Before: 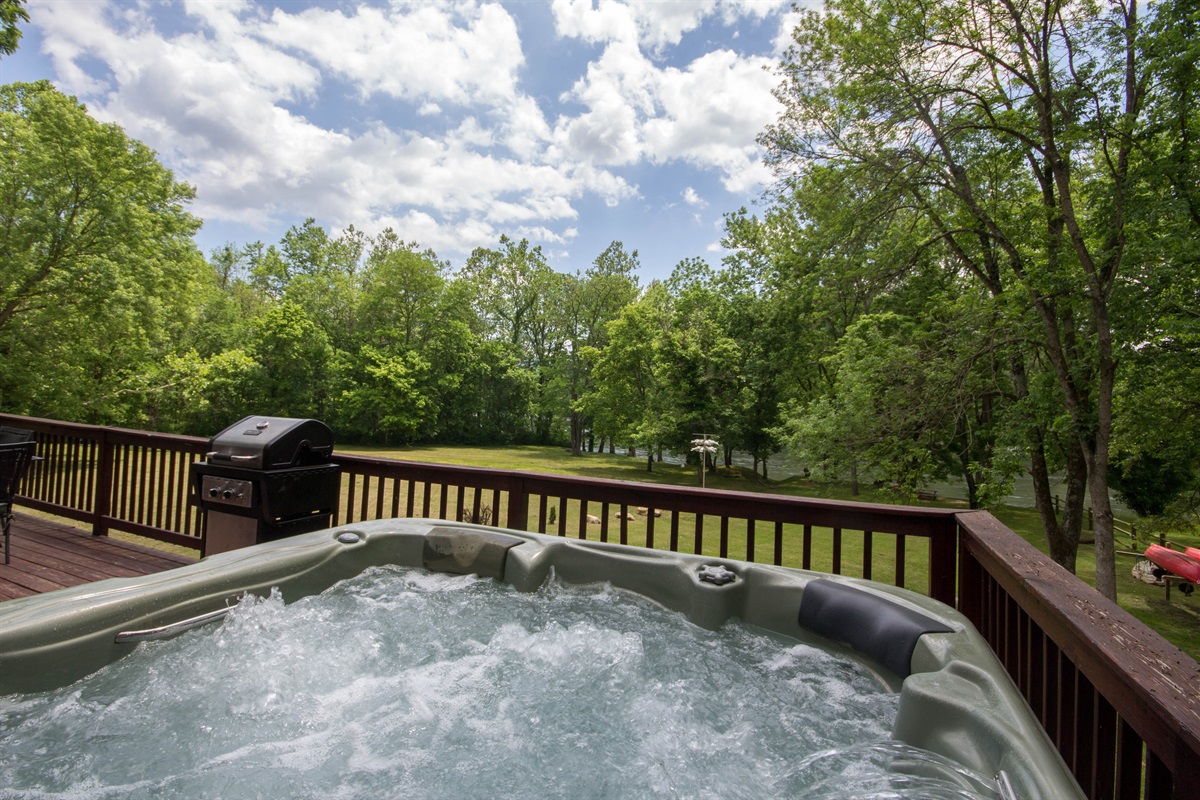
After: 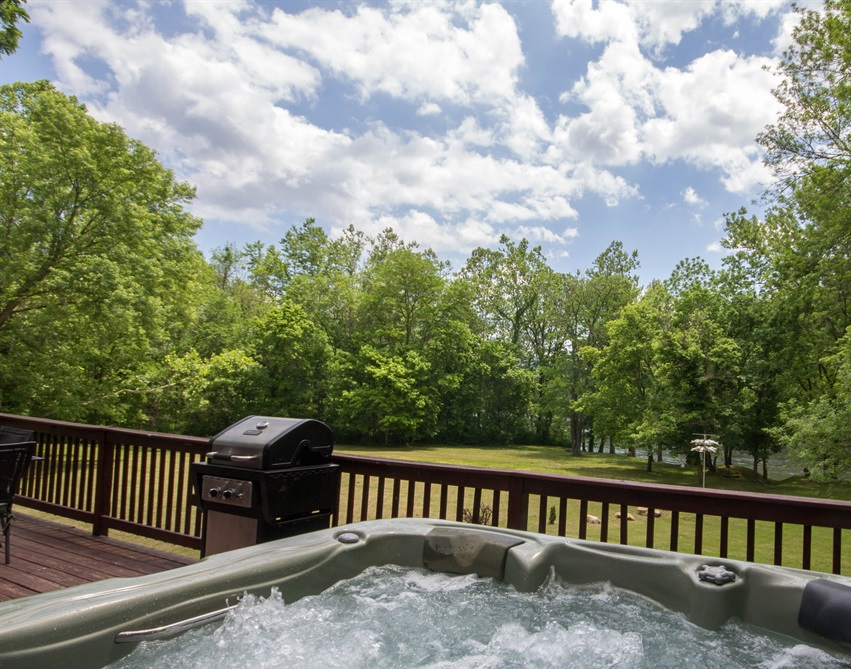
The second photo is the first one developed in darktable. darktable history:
crop: right 29.049%, bottom 16.257%
